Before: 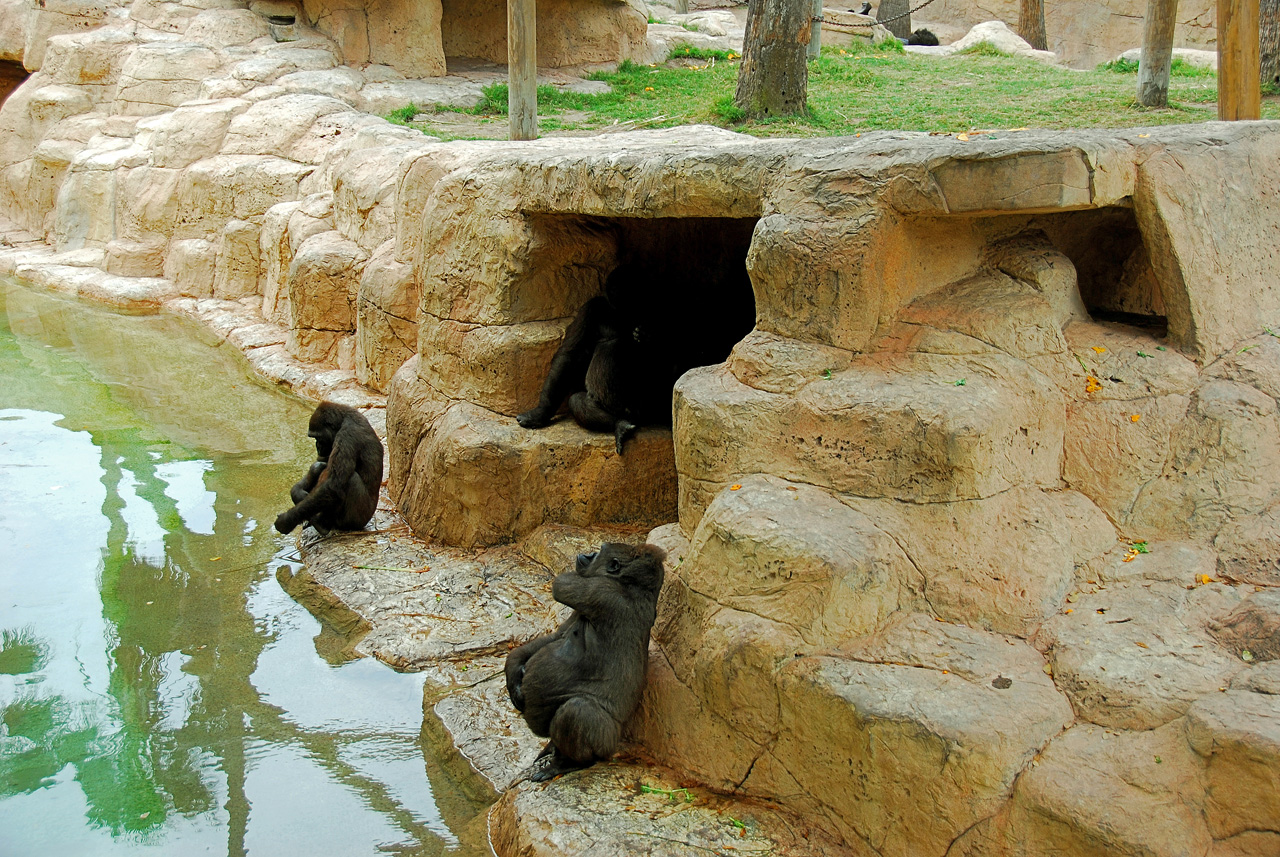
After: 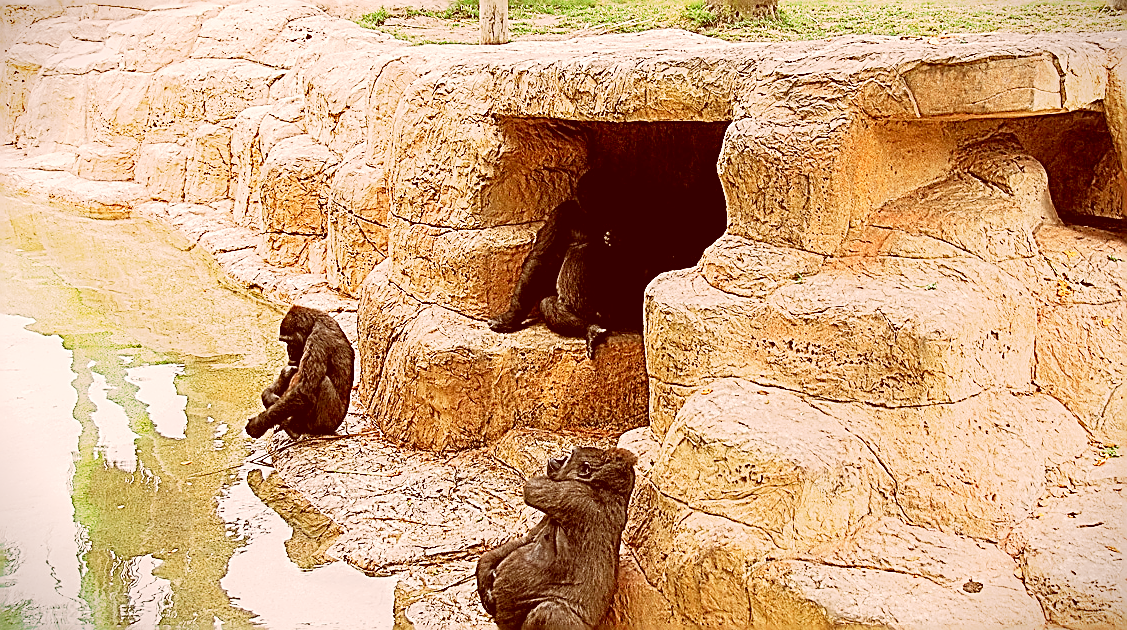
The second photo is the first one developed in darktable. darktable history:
crop and rotate: left 2.286%, top 11.213%, right 9.635%, bottom 15.226%
exposure: exposure 1 EV, compensate highlight preservation false
contrast brightness saturation: contrast -0.101, saturation -0.082
sharpen: amount 1.985
base curve: curves: ch0 [(0, 0) (0.088, 0.125) (0.176, 0.251) (0.354, 0.501) (0.613, 0.749) (1, 0.877)], preserve colors none
vignetting: fall-off start 99.46%, brightness -0.646, saturation -0.015, width/height ratio 1.303, unbound false
local contrast: highlights 105%, shadows 102%, detail 119%, midtone range 0.2
color correction: highlights a* 9.08, highlights b* 8.84, shadows a* 39.47, shadows b* 39.93, saturation 0.794
